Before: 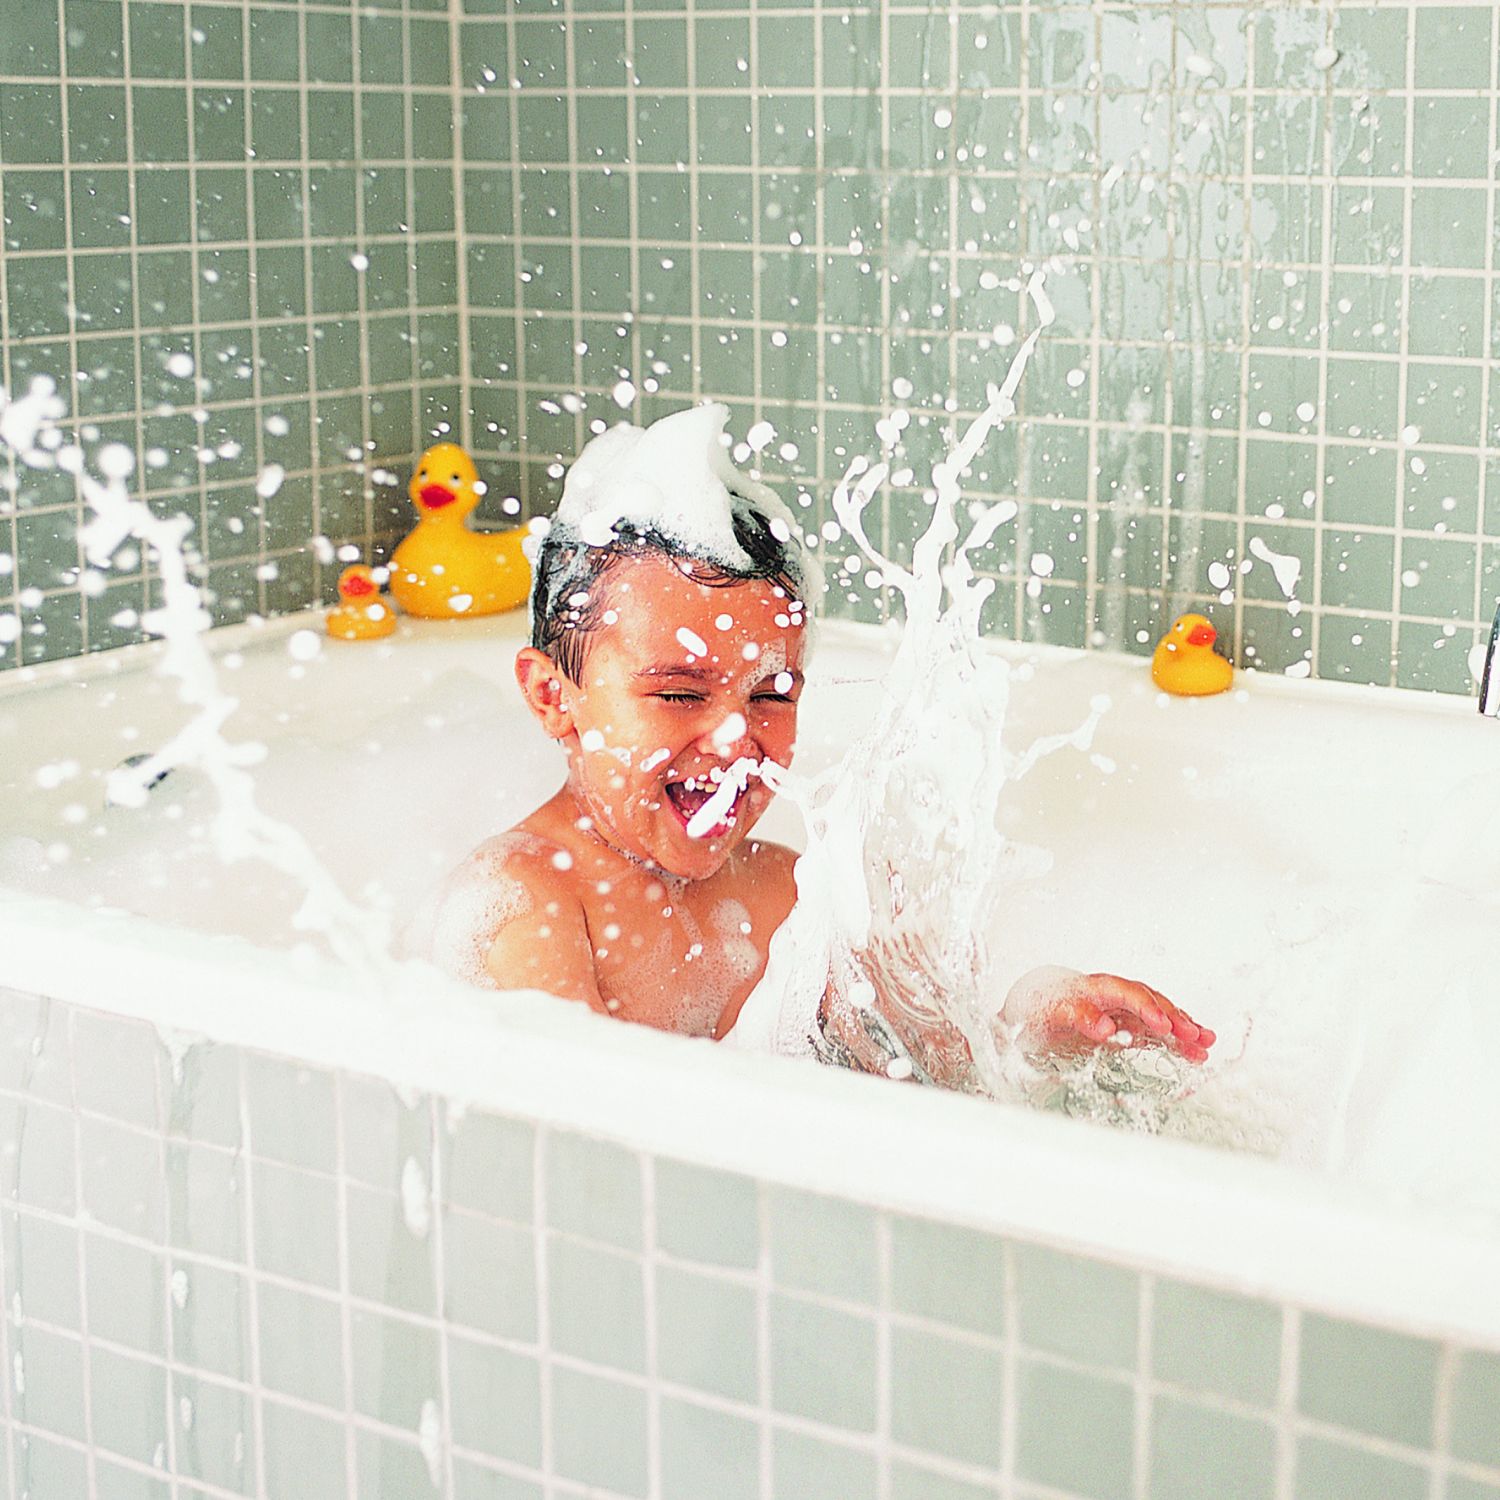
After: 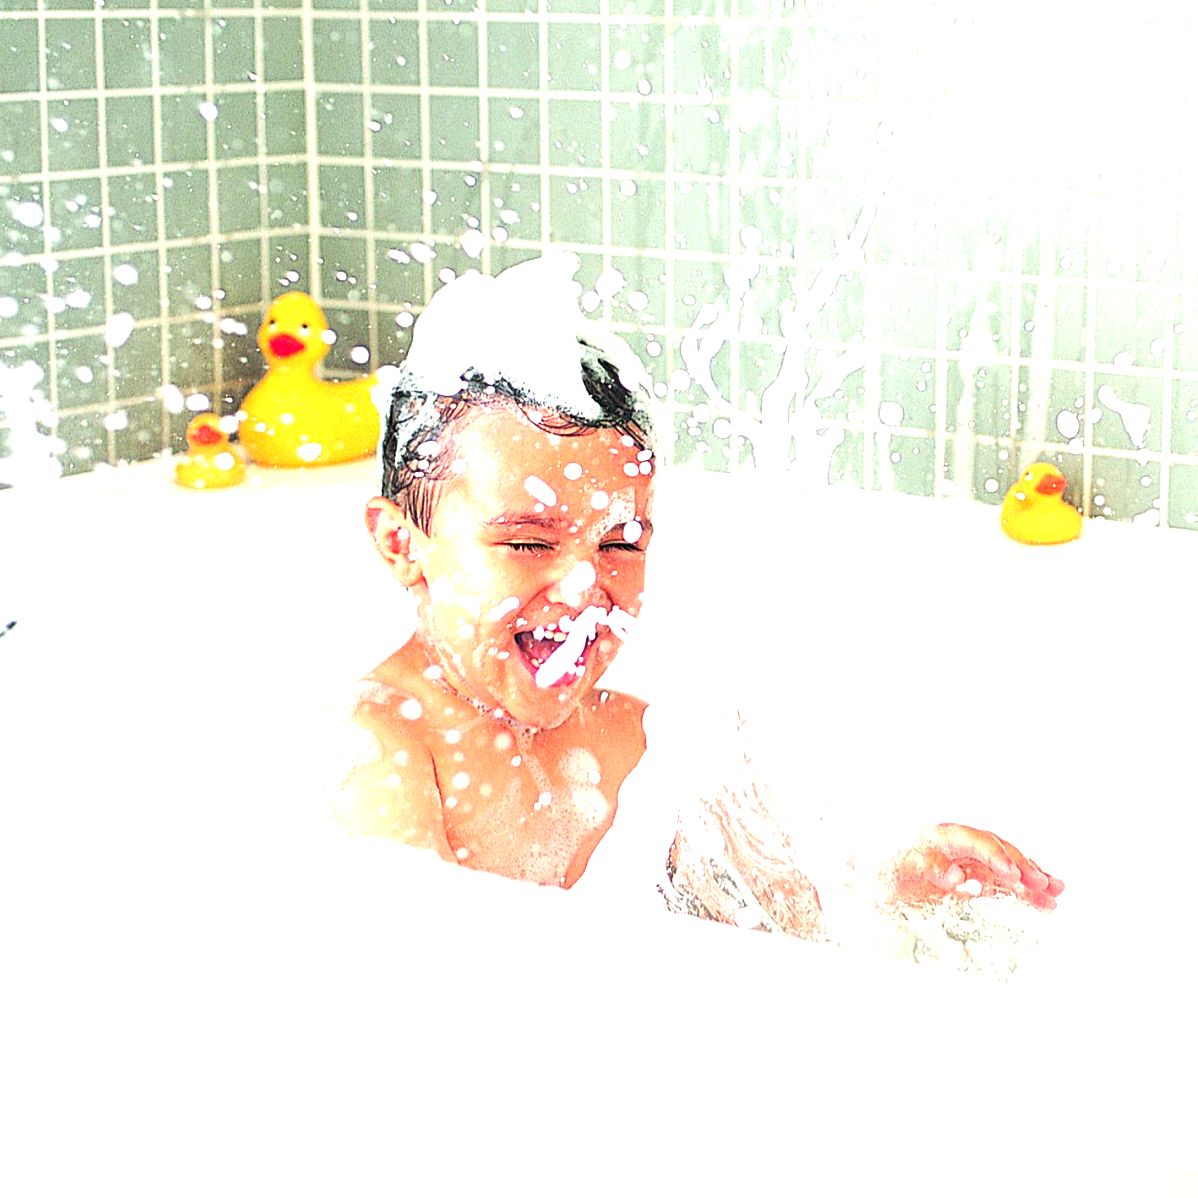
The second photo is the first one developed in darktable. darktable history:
exposure: black level correction 0.001, exposure 1.129 EV, compensate exposure bias true, compensate highlight preservation false
crop and rotate: left 10.071%, top 10.071%, right 10.02%, bottom 10.02%
